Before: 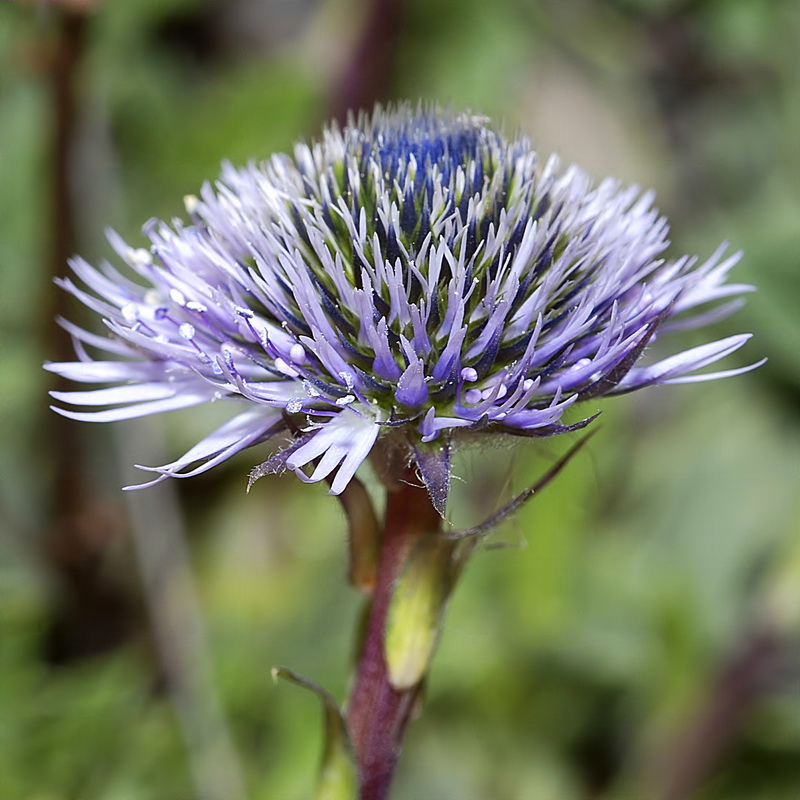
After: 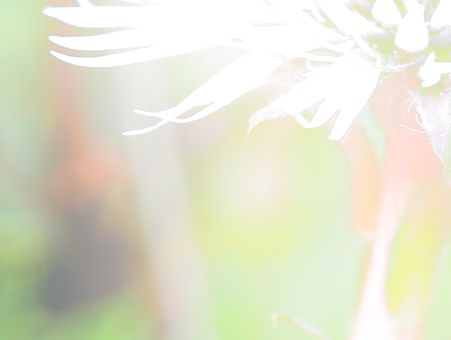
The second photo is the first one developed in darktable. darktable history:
crop: top 44.483%, right 43.593%, bottom 12.892%
bloom: size 25%, threshold 5%, strength 90%
split-toning: shadows › hue 190.8°, shadows › saturation 0.05, highlights › hue 54°, highlights › saturation 0.05, compress 0%
local contrast: on, module defaults
